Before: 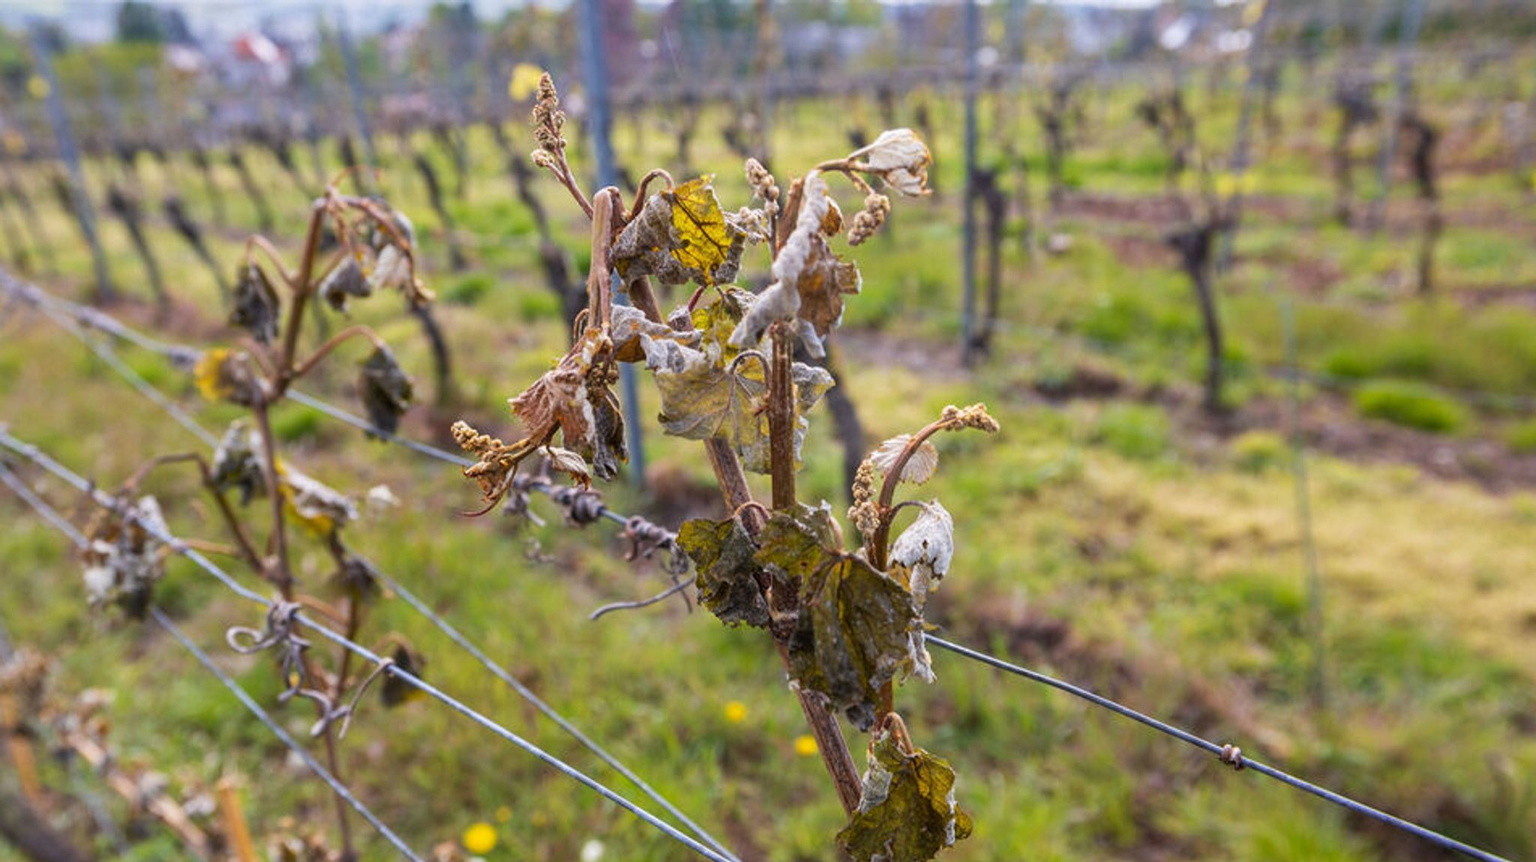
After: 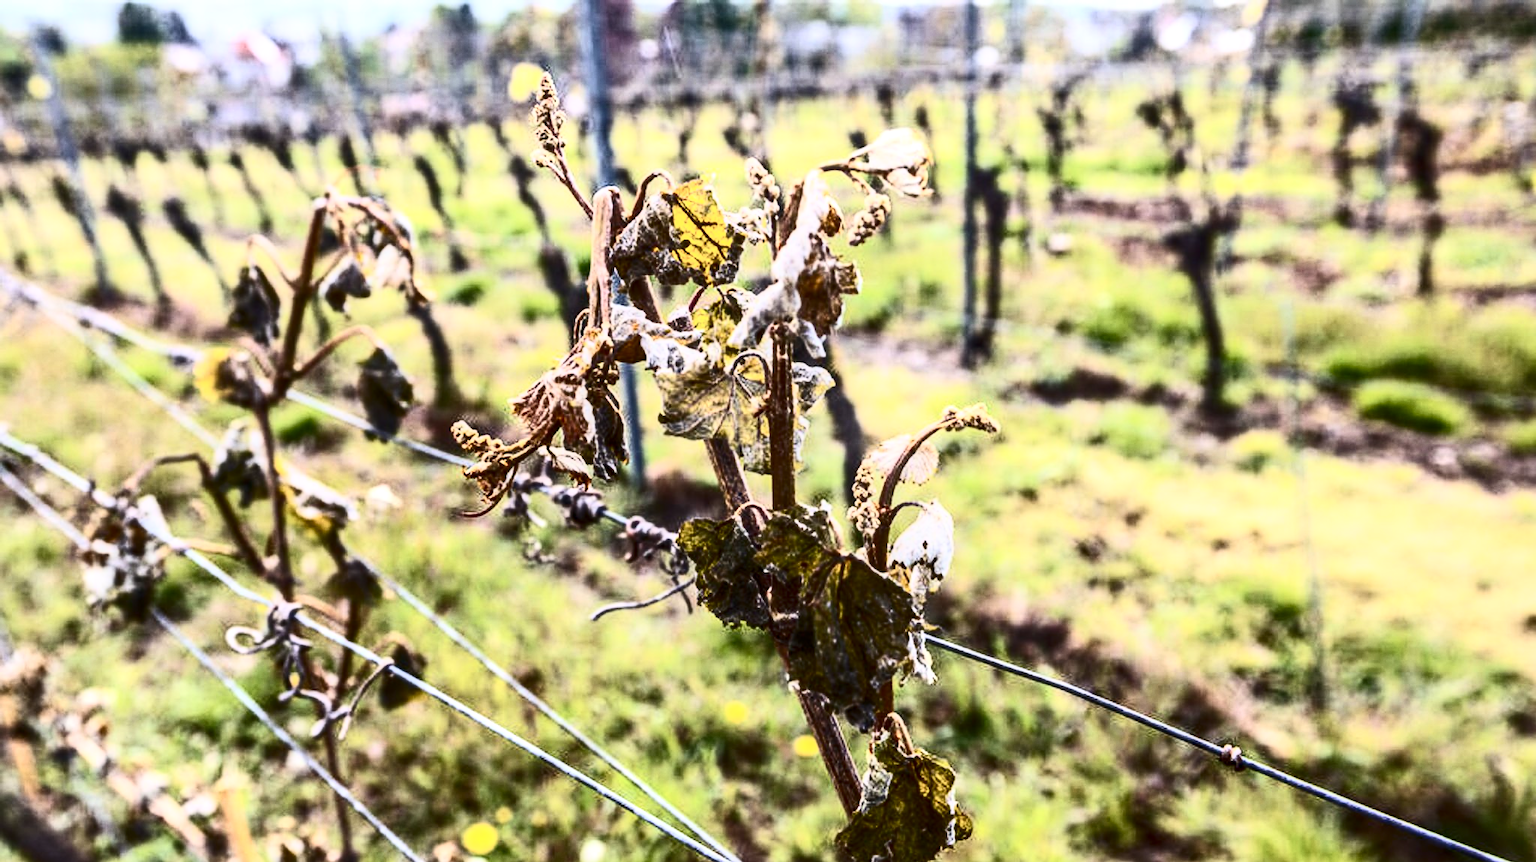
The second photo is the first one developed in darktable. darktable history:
local contrast: detail 130%
contrast brightness saturation: contrast 0.93, brightness 0.2
